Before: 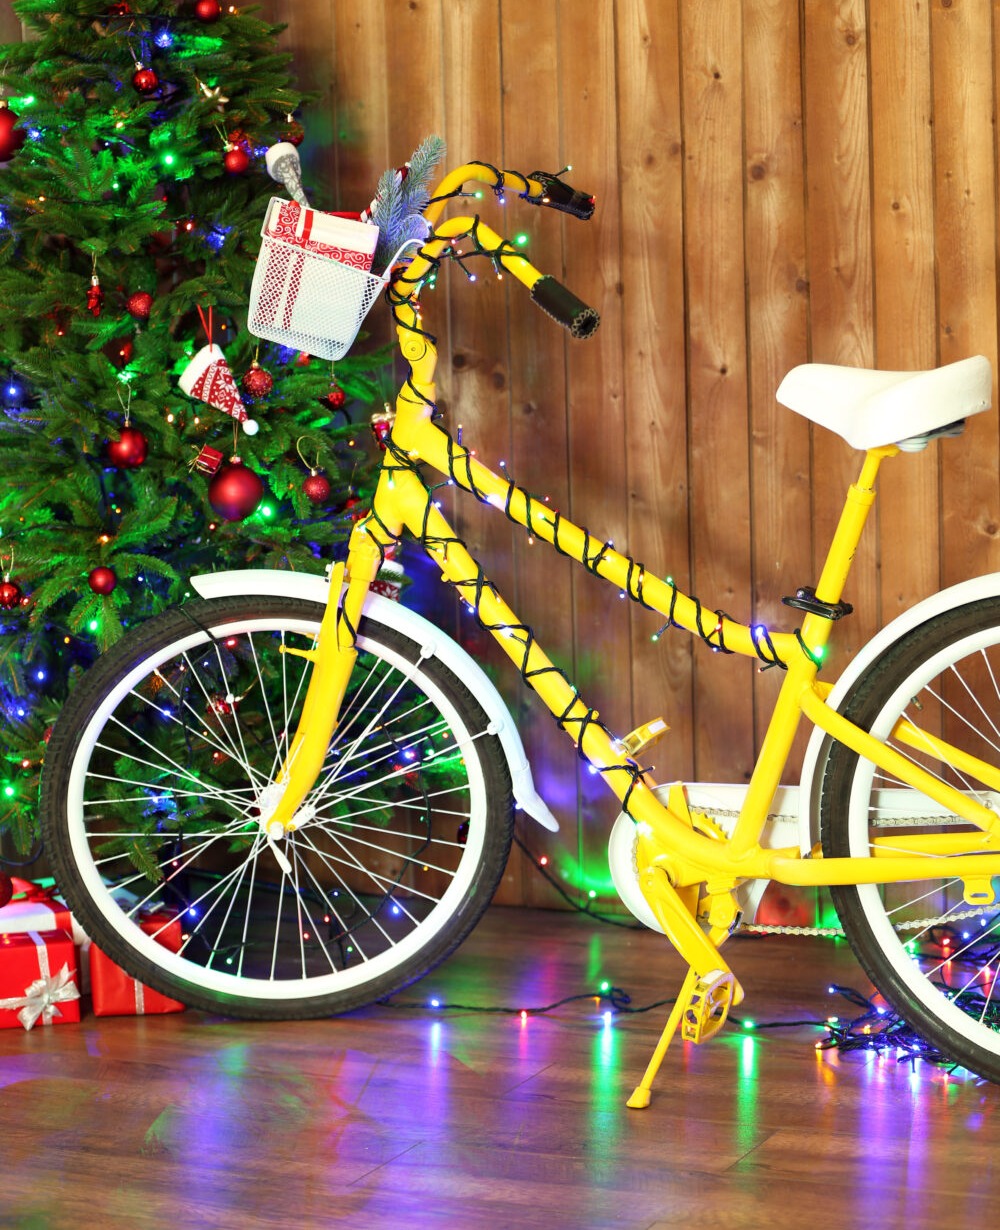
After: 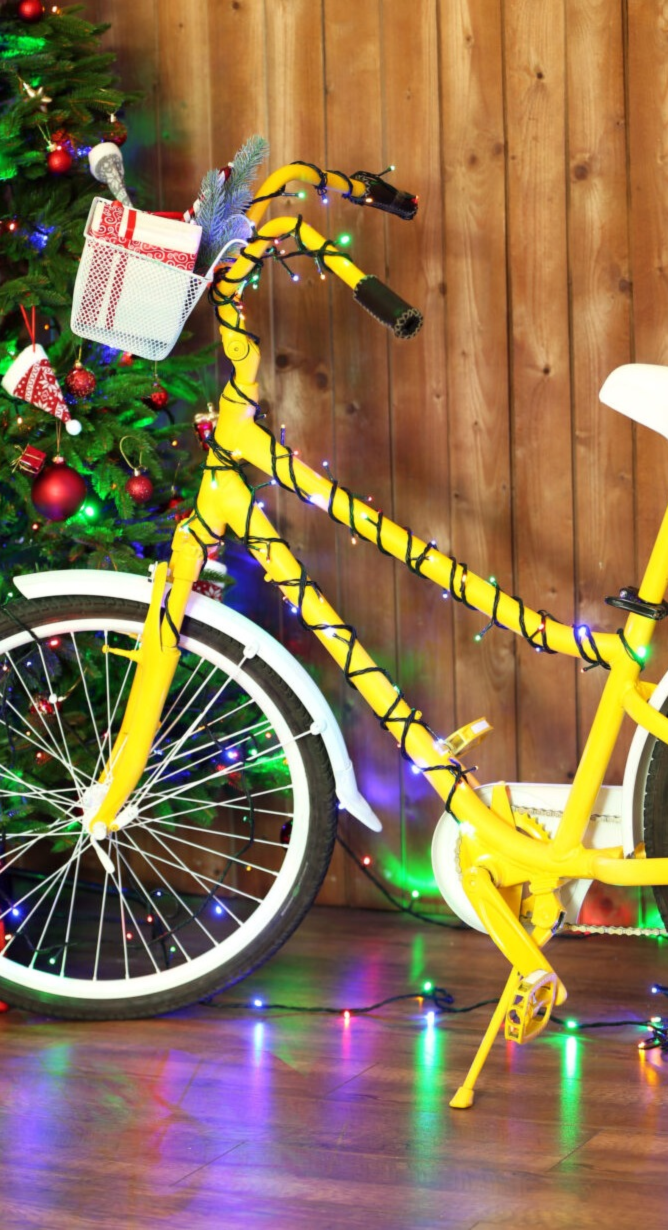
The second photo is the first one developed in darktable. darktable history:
crop and rotate: left 17.732%, right 15.423%
lowpass: radius 0.5, unbound 0
